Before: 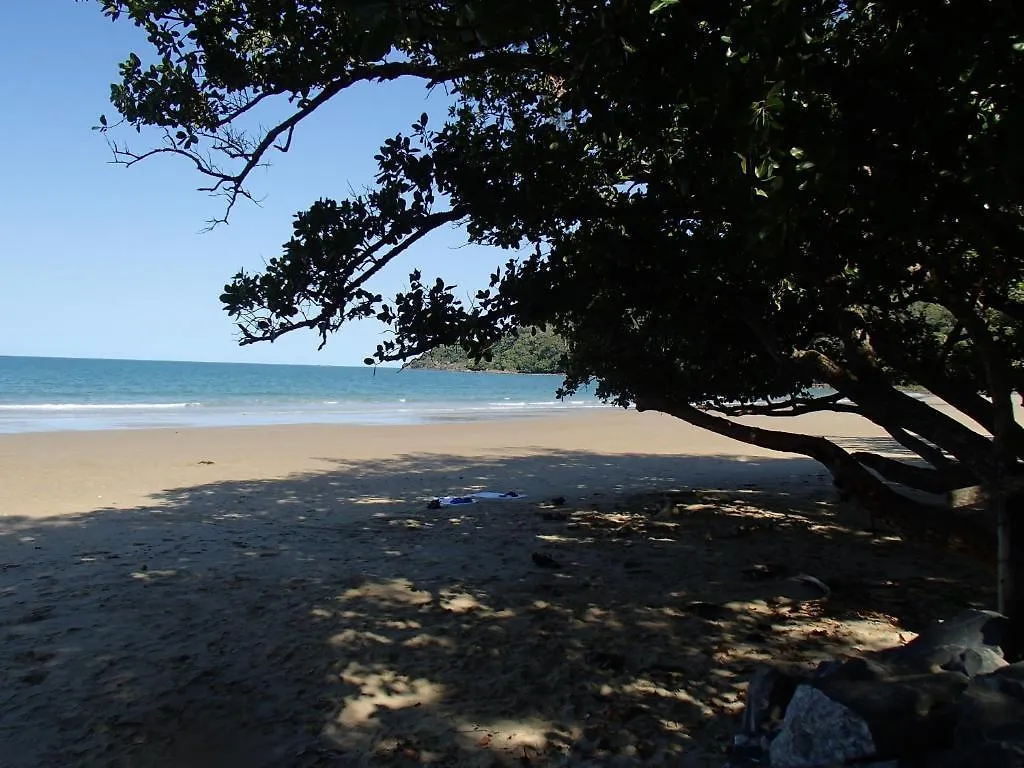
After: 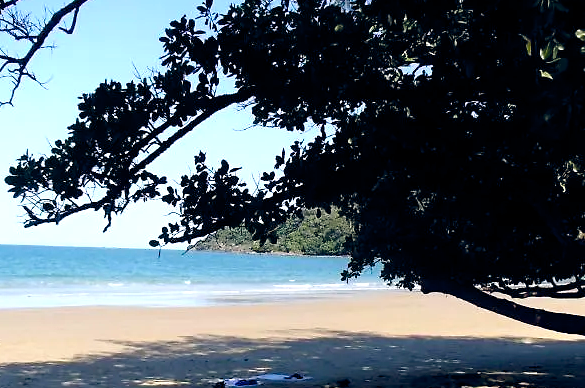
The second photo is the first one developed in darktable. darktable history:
crop: left 21.047%, top 15.436%, right 21.783%, bottom 33.949%
tone equalizer: -8 EV -0.727 EV, -7 EV -0.675 EV, -6 EV -0.584 EV, -5 EV -0.391 EV, -3 EV 0.369 EV, -2 EV 0.6 EV, -1 EV 0.686 EV, +0 EV 0.752 EV, luminance estimator HSV value / RGB max
color balance rgb: highlights gain › chroma 0.273%, highlights gain › hue 332.34°, global offset › chroma 0.127%, global offset › hue 253.12°, perceptual saturation grading › global saturation 20%, perceptual saturation grading › highlights -24.802%, perceptual saturation grading › shadows 25.945%, global vibrance 20%
